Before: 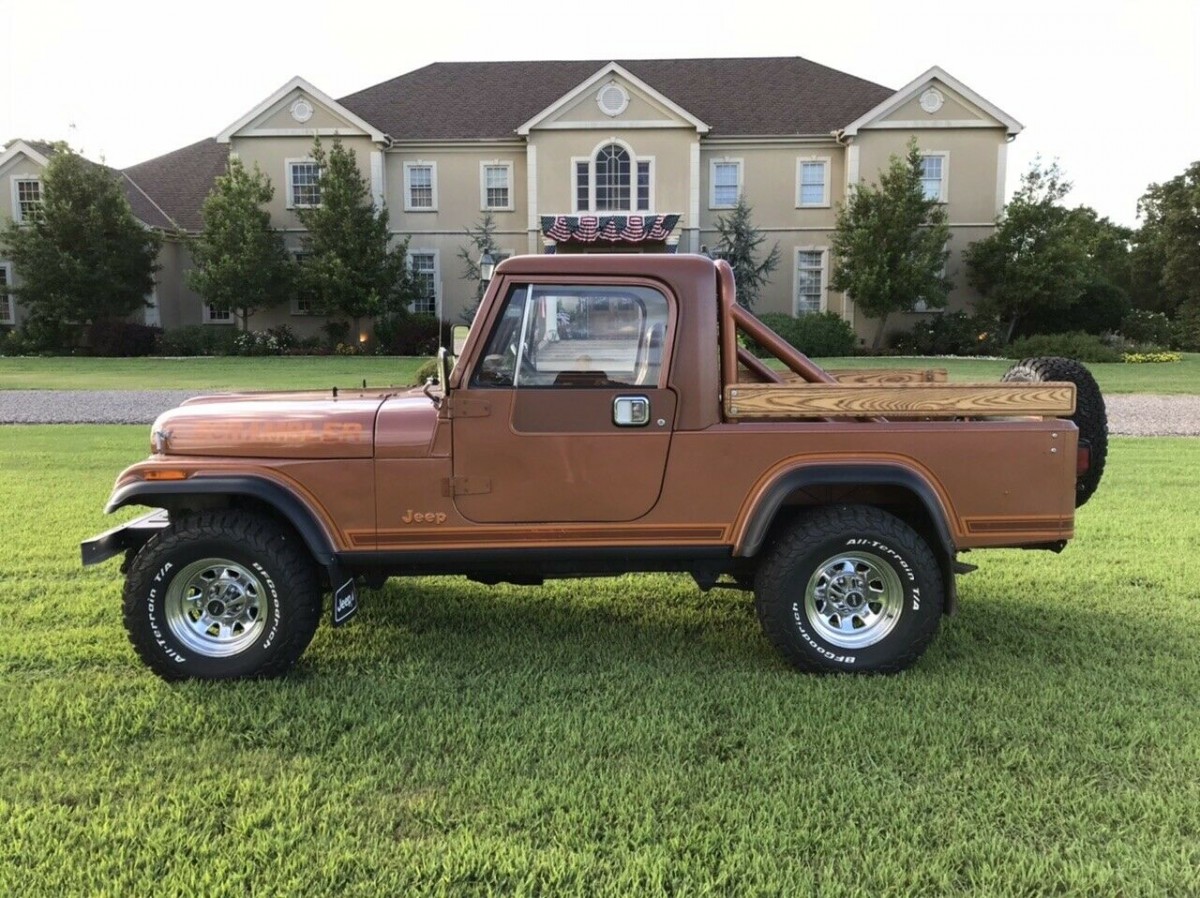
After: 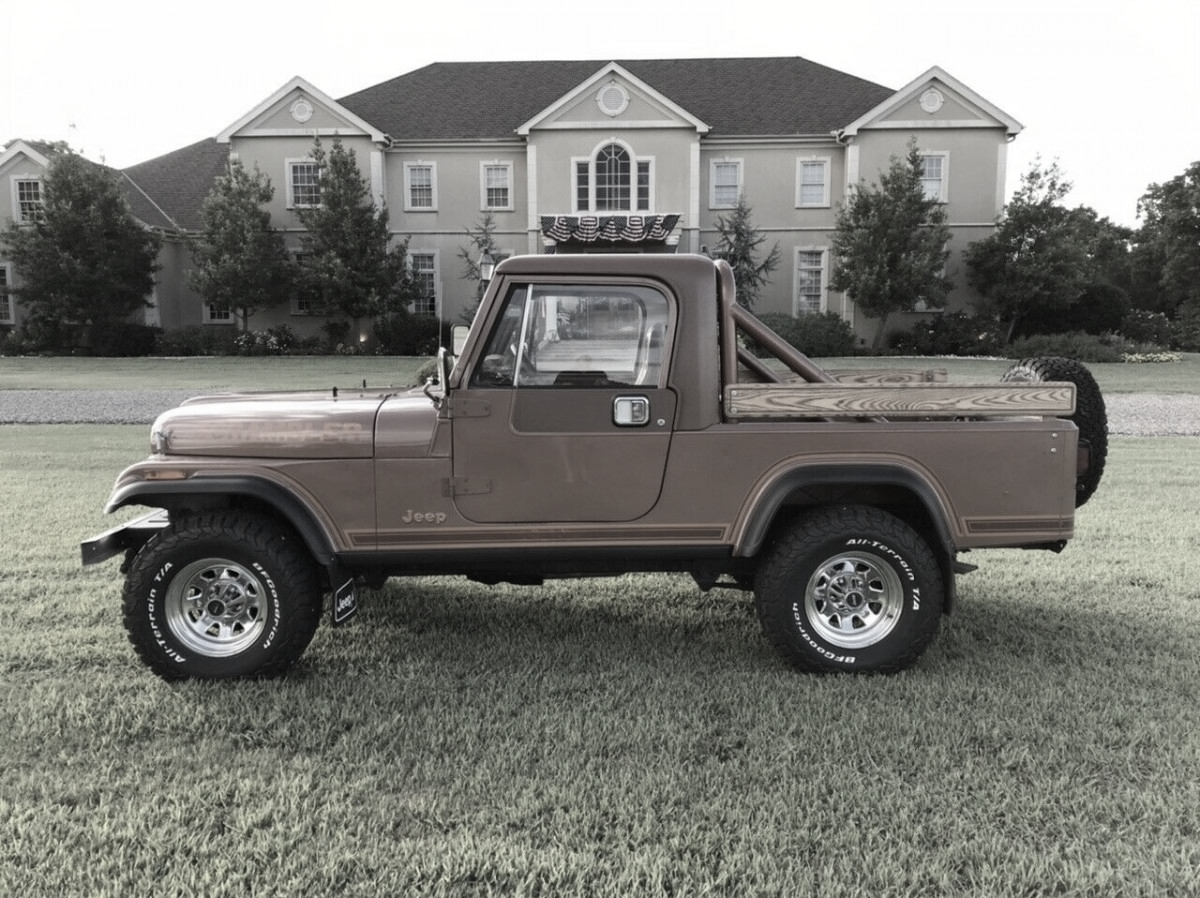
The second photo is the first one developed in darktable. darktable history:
color correction: saturation 0.2
exposure: compensate highlight preservation false
